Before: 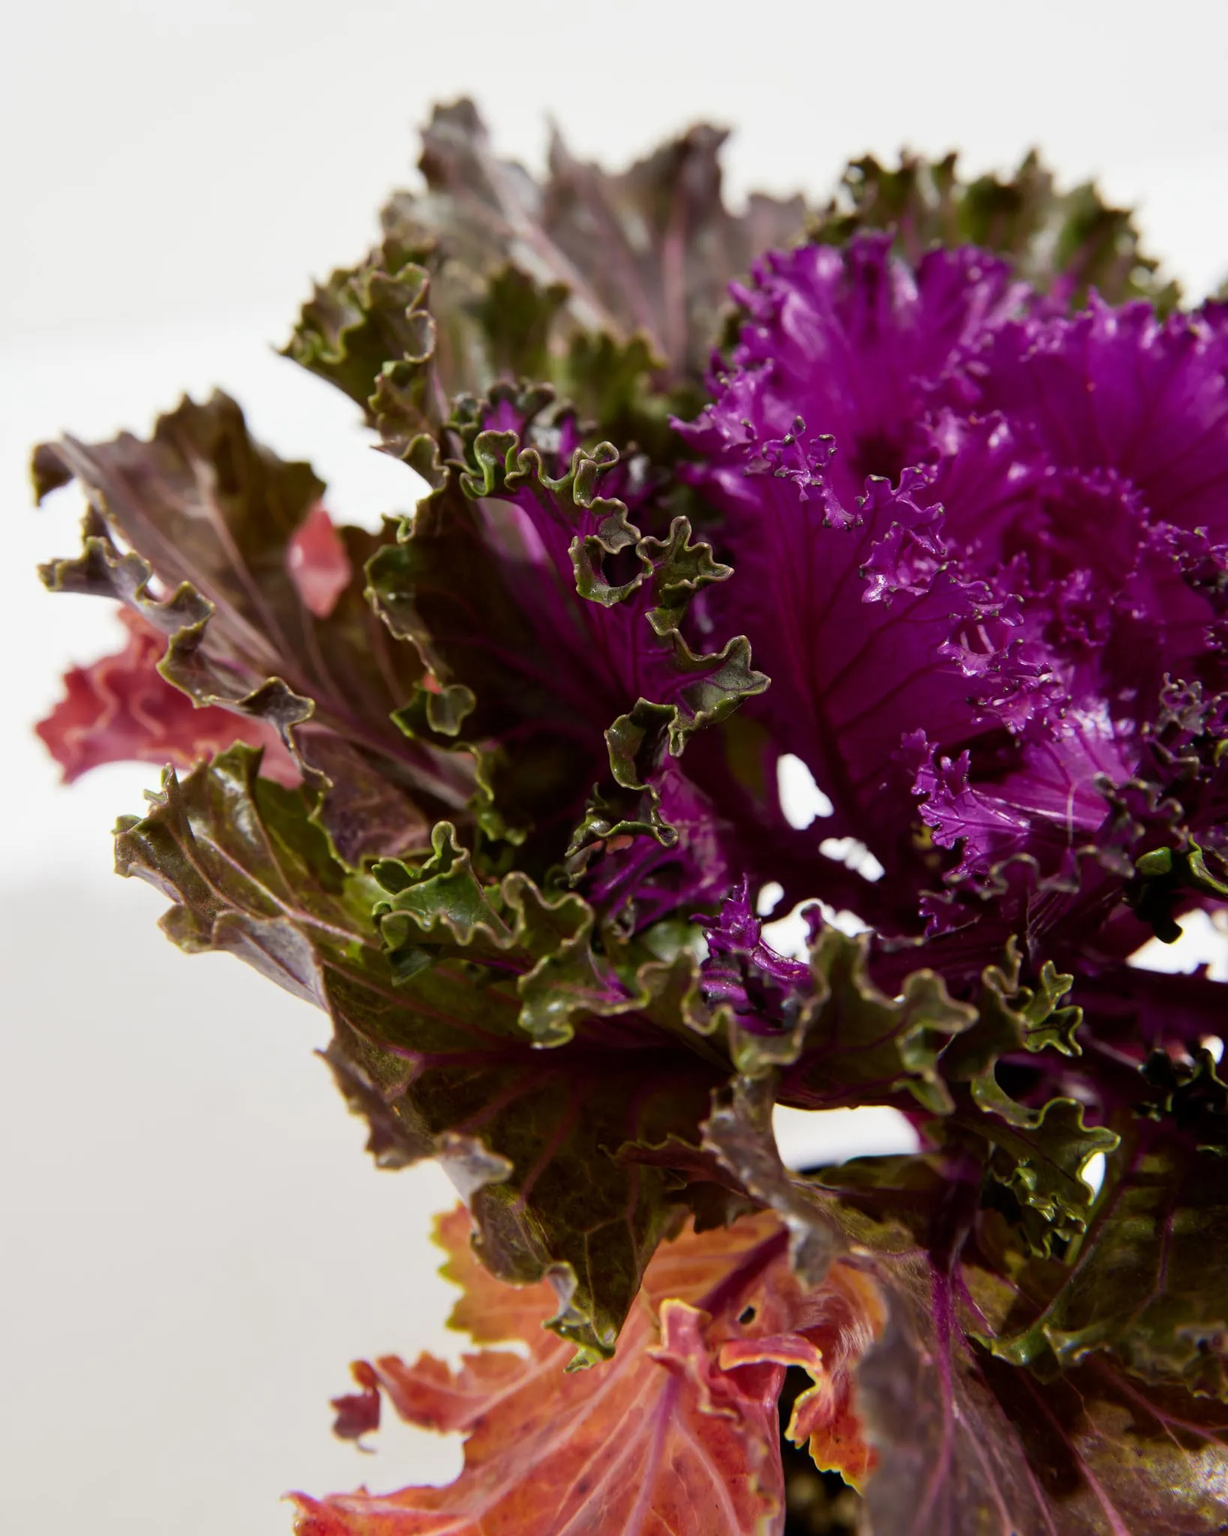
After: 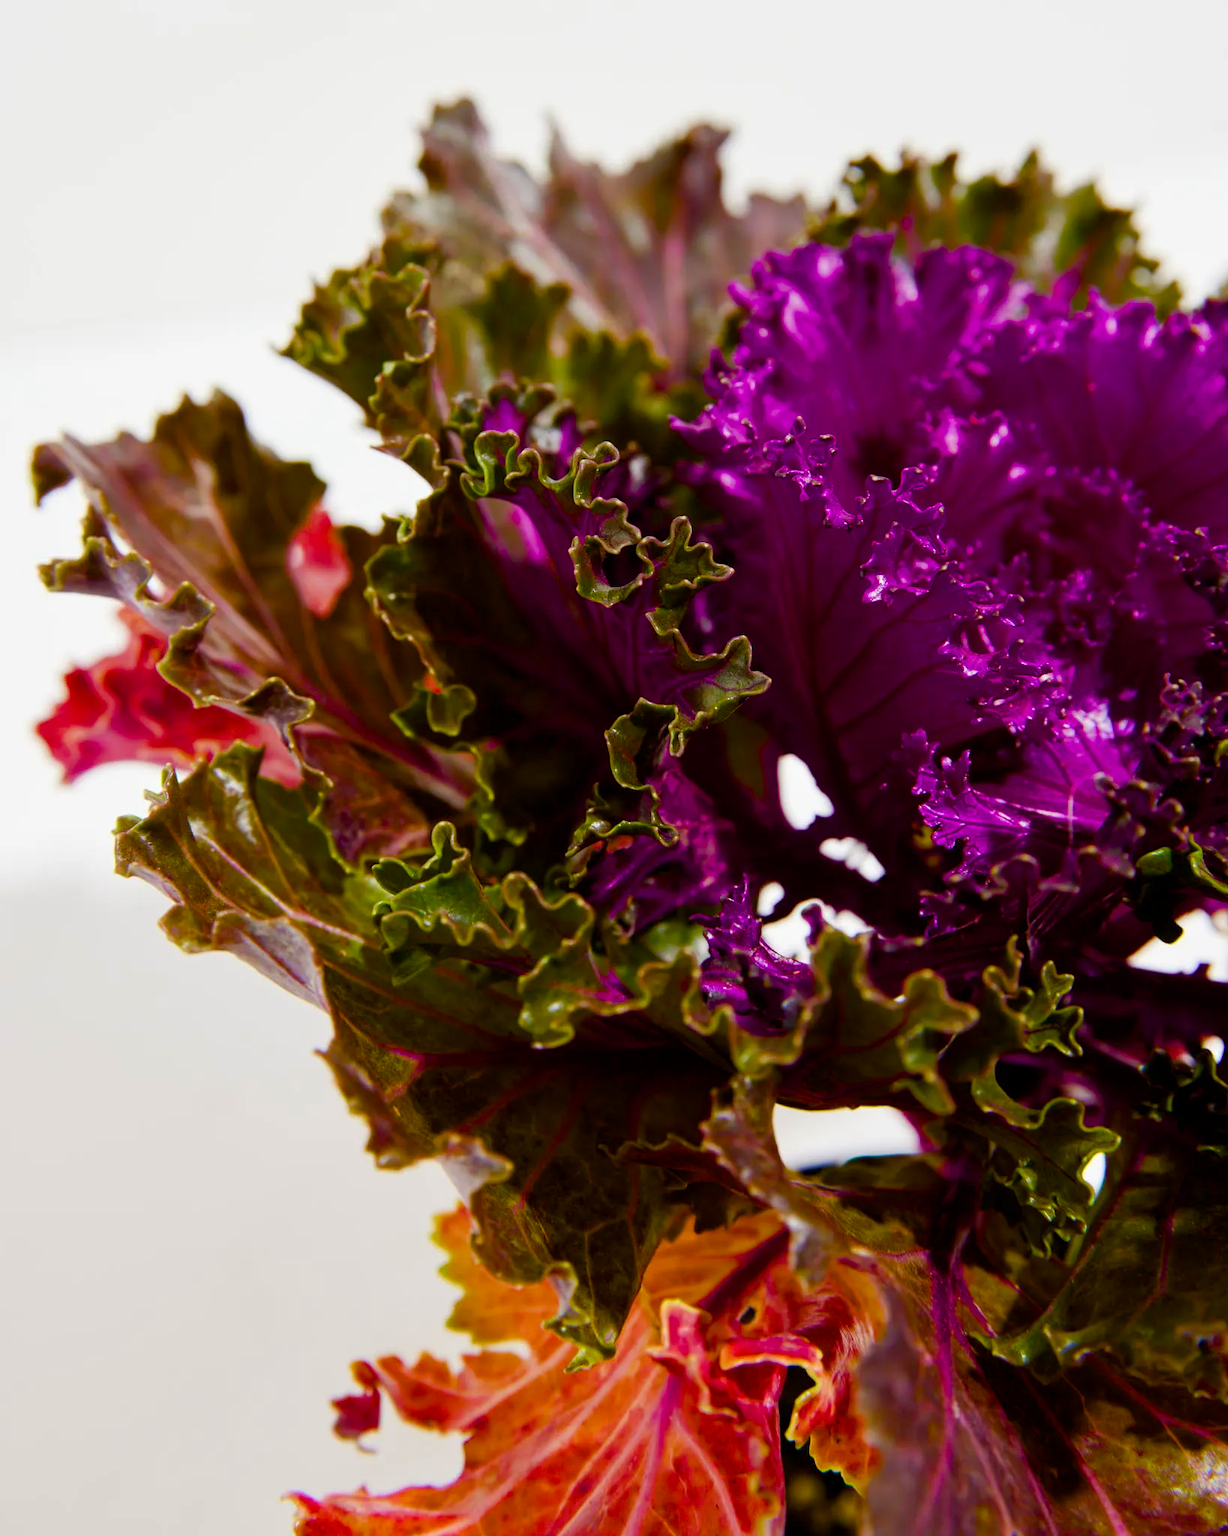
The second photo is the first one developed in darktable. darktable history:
color balance rgb: perceptual saturation grading › global saturation 24.74%, perceptual saturation grading › highlights -51.22%, perceptual saturation grading › mid-tones 19.16%, perceptual saturation grading › shadows 60.98%, global vibrance 50%
